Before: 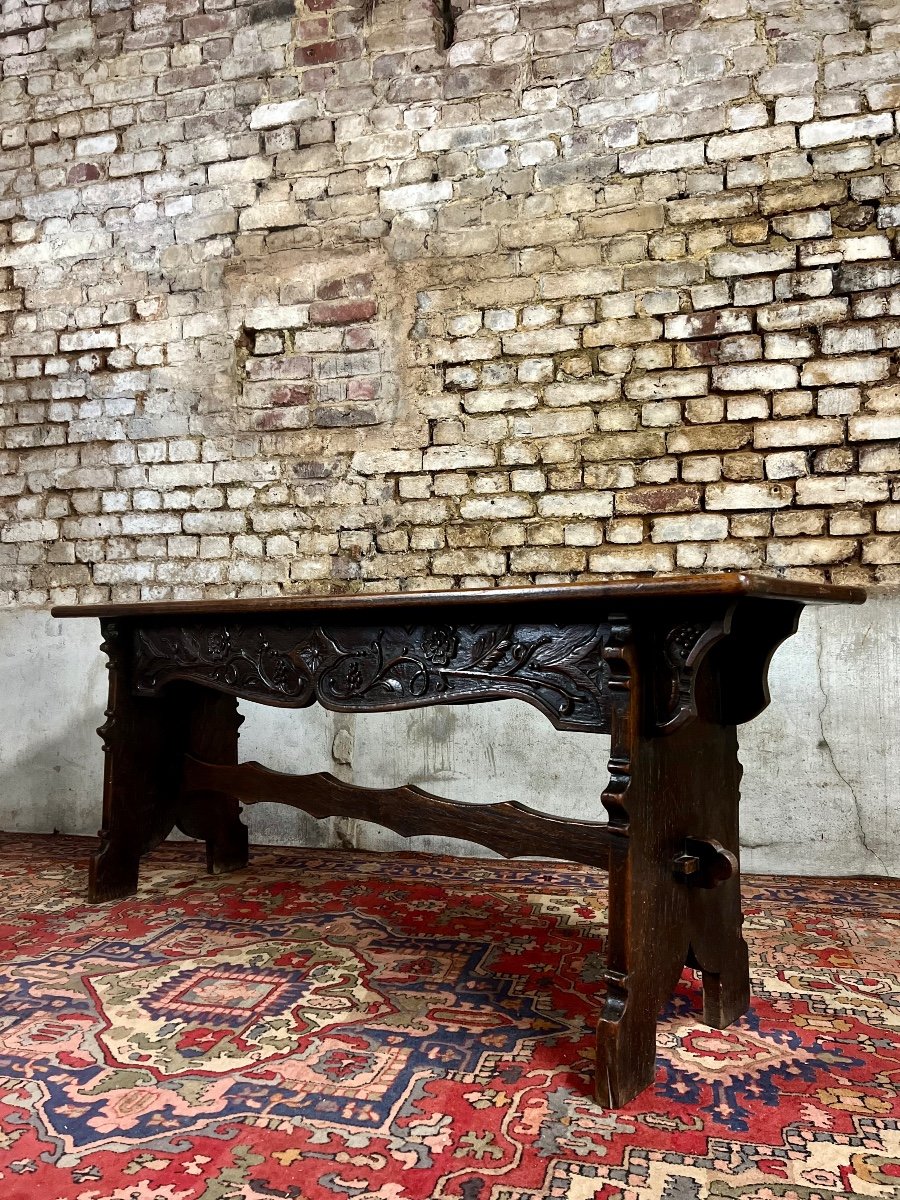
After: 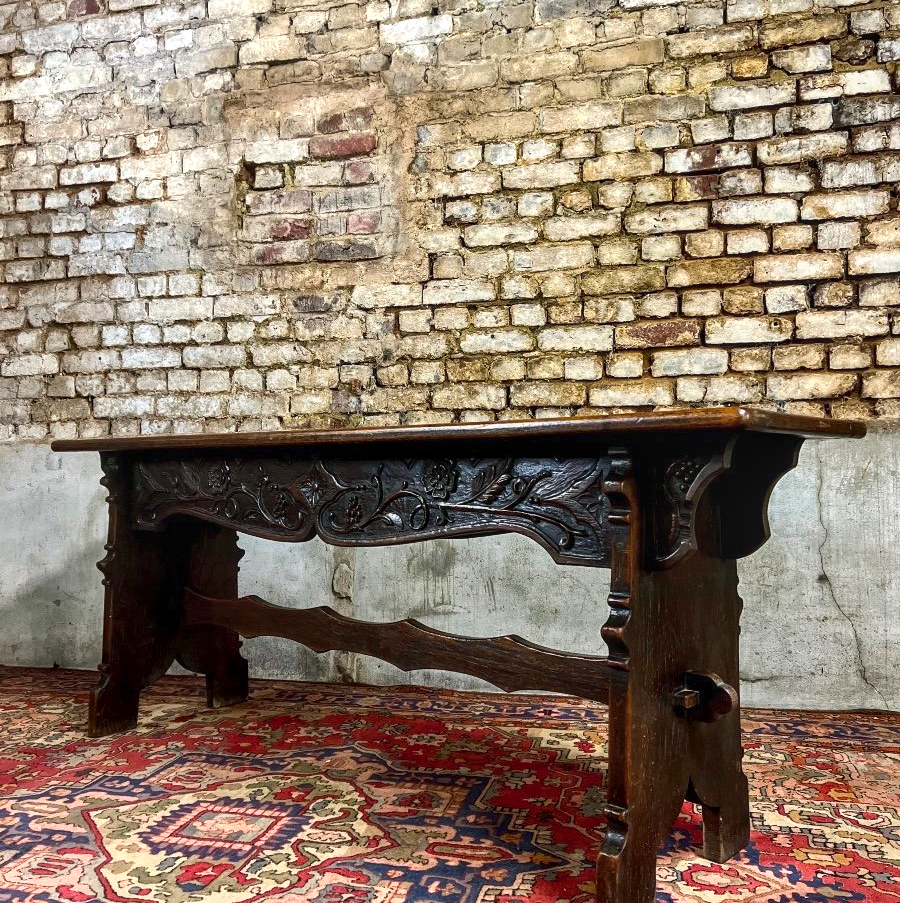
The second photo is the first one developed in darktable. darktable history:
color zones: curves: ch0 [(0.25, 0.5) (0.347, 0.092) (0.75, 0.5)]; ch1 [(0.25, 0.5) (0.33, 0.51) (0.75, 0.5)]
local contrast: on, module defaults
crop: top 13.882%, bottom 10.814%
color balance rgb: shadows lift › luminance -4.938%, shadows lift › chroma 1.059%, shadows lift › hue 219.11°, perceptual saturation grading › global saturation 19.67%, hue shift -1.2°, perceptual brilliance grading › highlights 16.194%, perceptual brilliance grading › mid-tones 6.415%, perceptual brilliance grading › shadows -14.738%, contrast -20.723%
